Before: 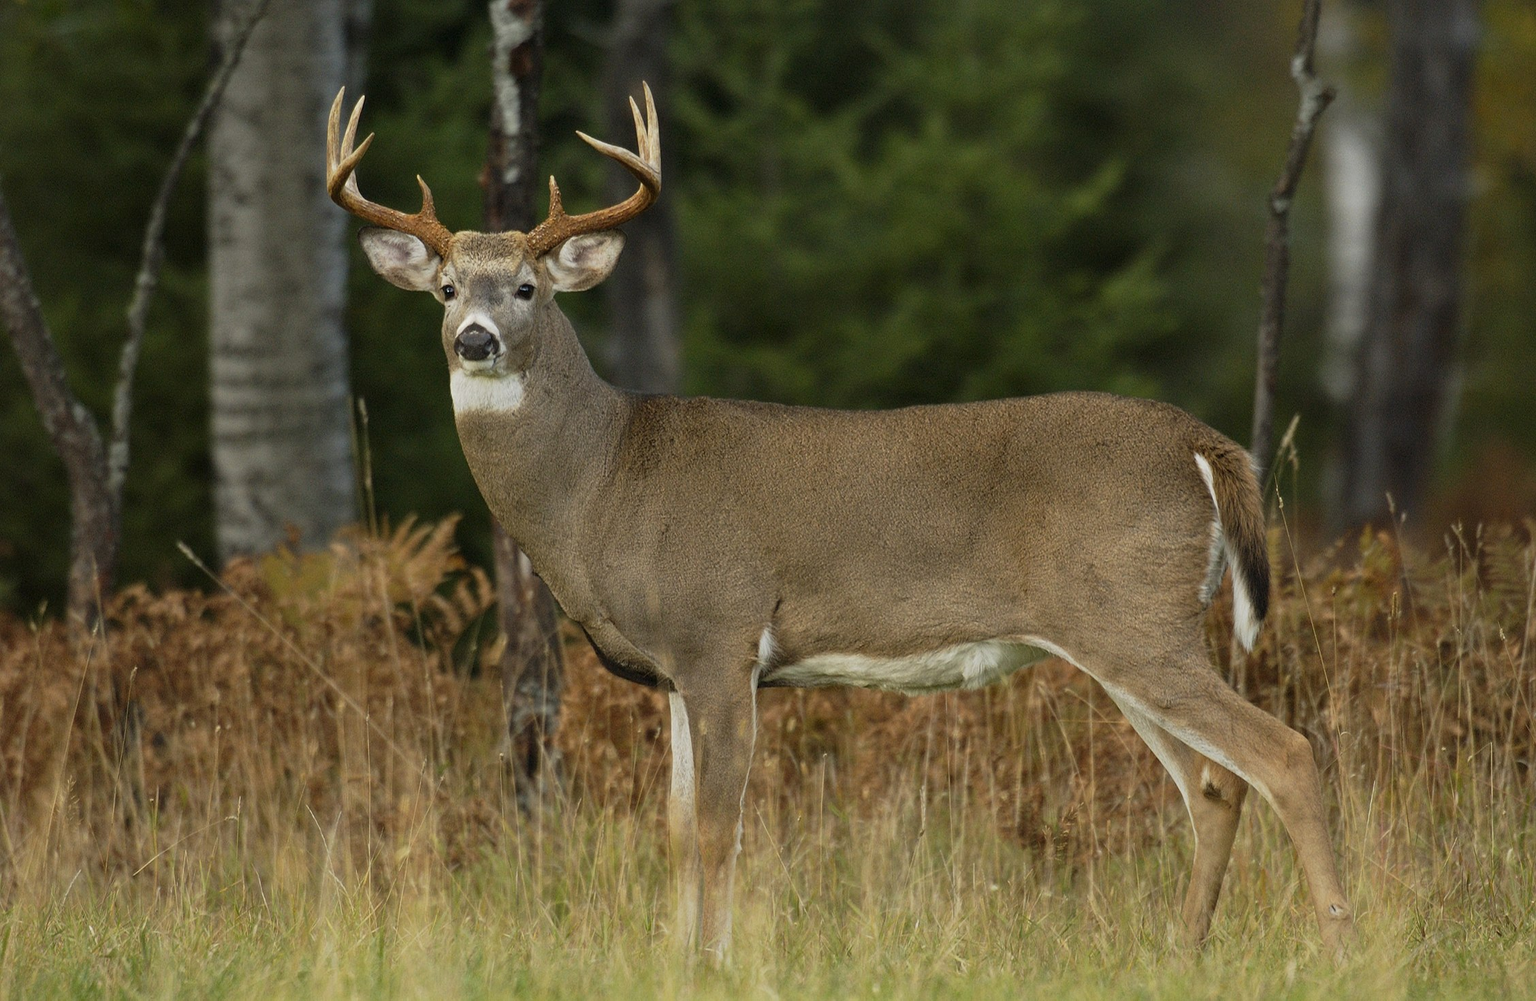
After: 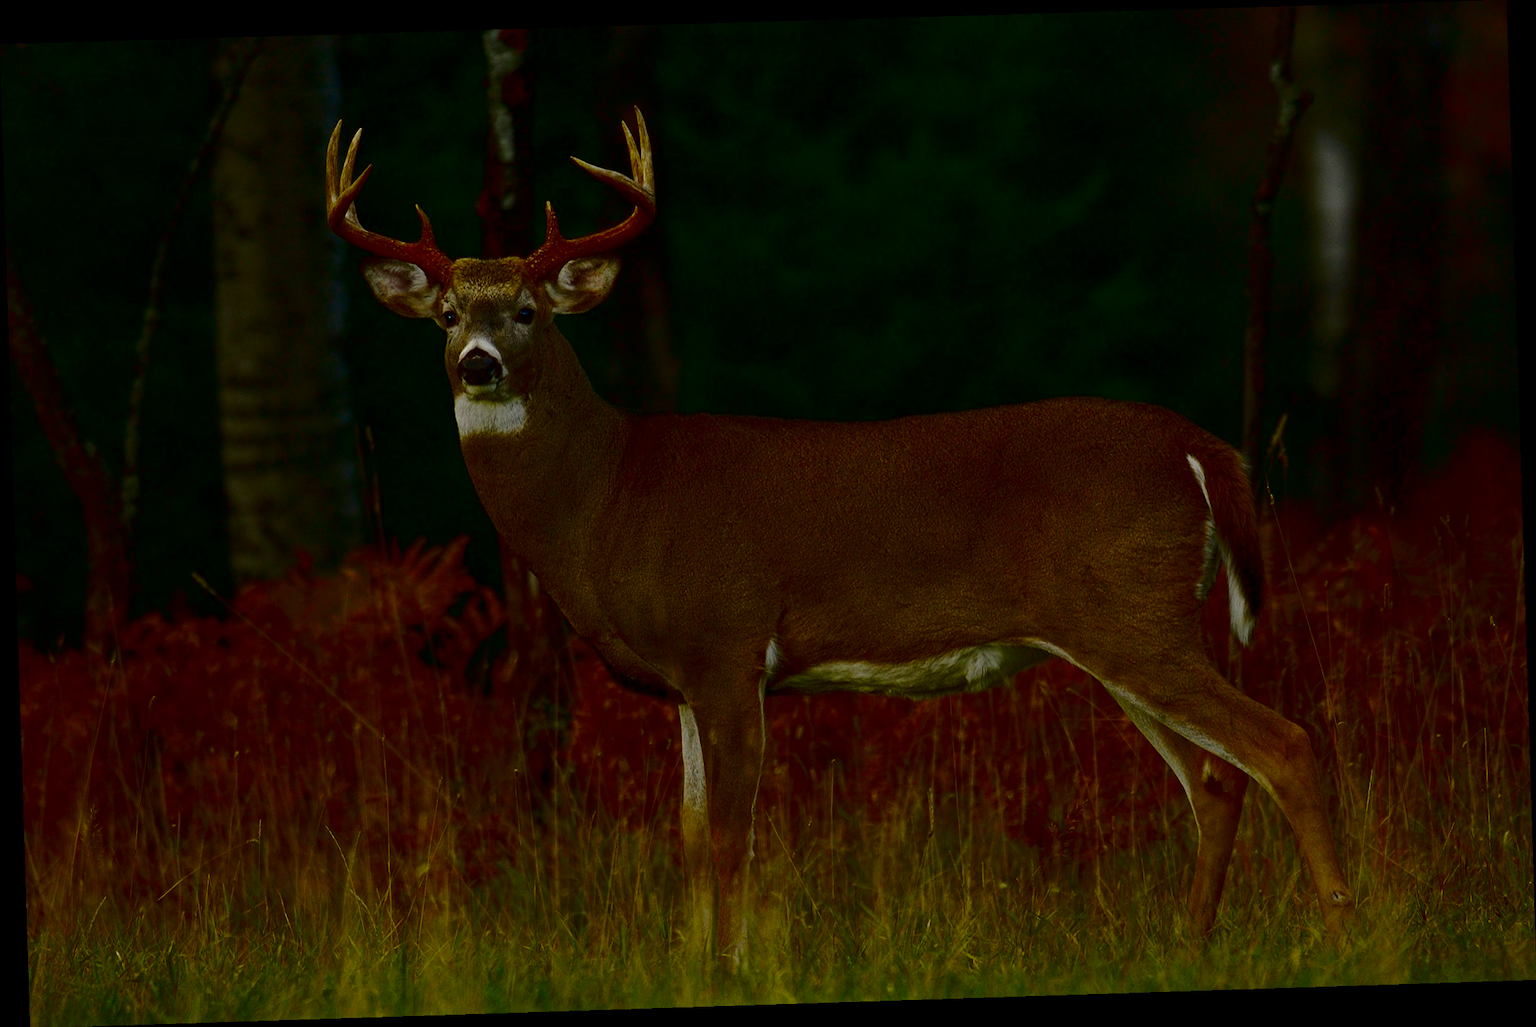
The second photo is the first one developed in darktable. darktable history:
bloom: on, module defaults
contrast brightness saturation: brightness -1, saturation 1
rotate and perspective: rotation -1.77°, lens shift (horizontal) 0.004, automatic cropping off
